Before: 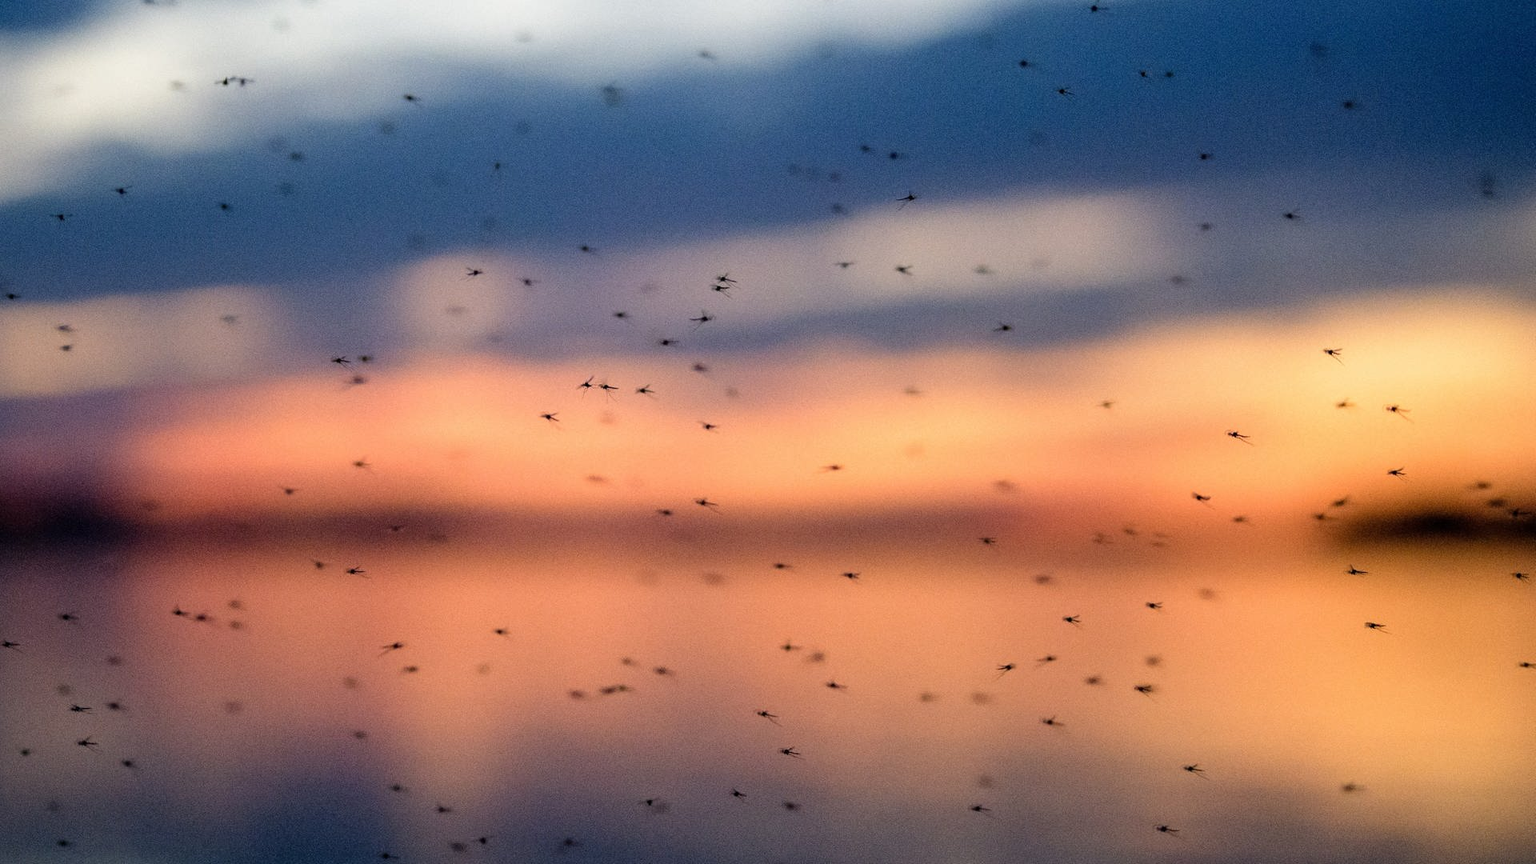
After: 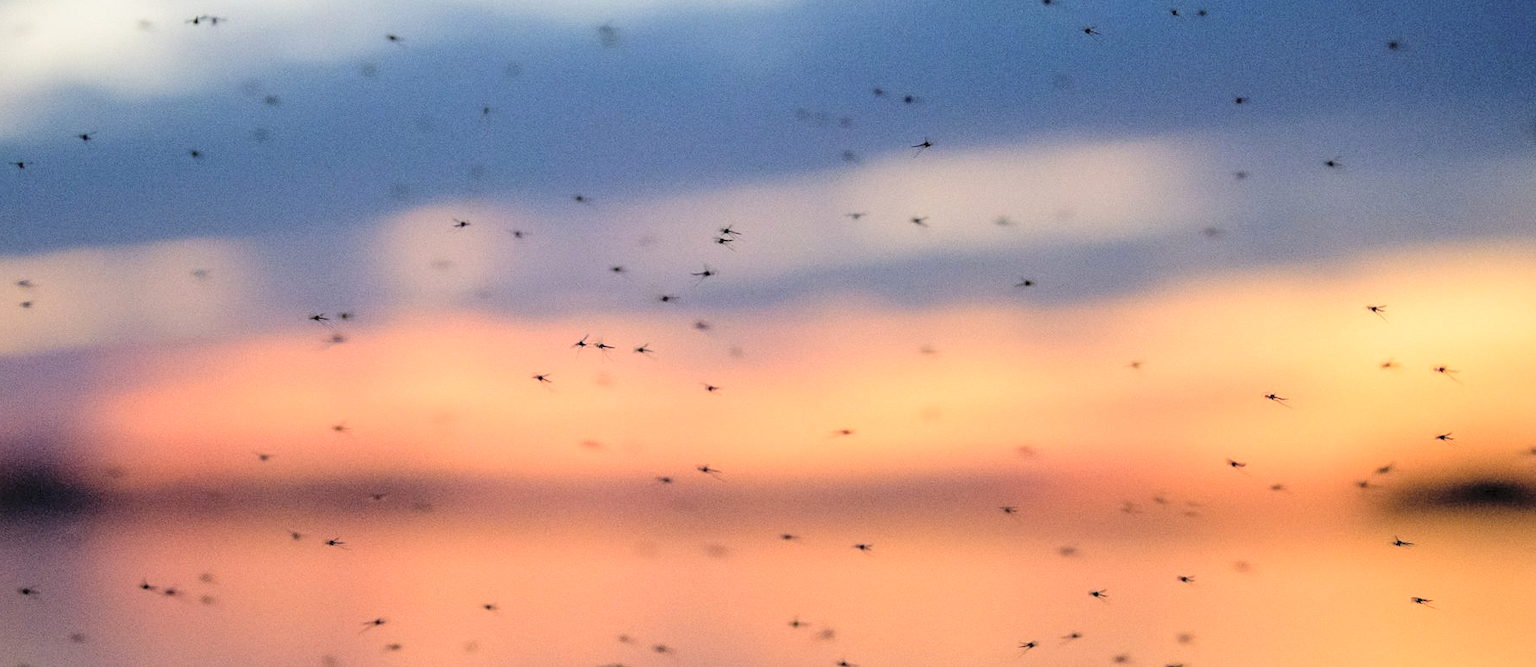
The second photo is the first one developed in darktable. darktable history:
crop: left 2.737%, top 7.287%, right 3.421%, bottom 20.179%
contrast brightness saturation: brightness 0.28
